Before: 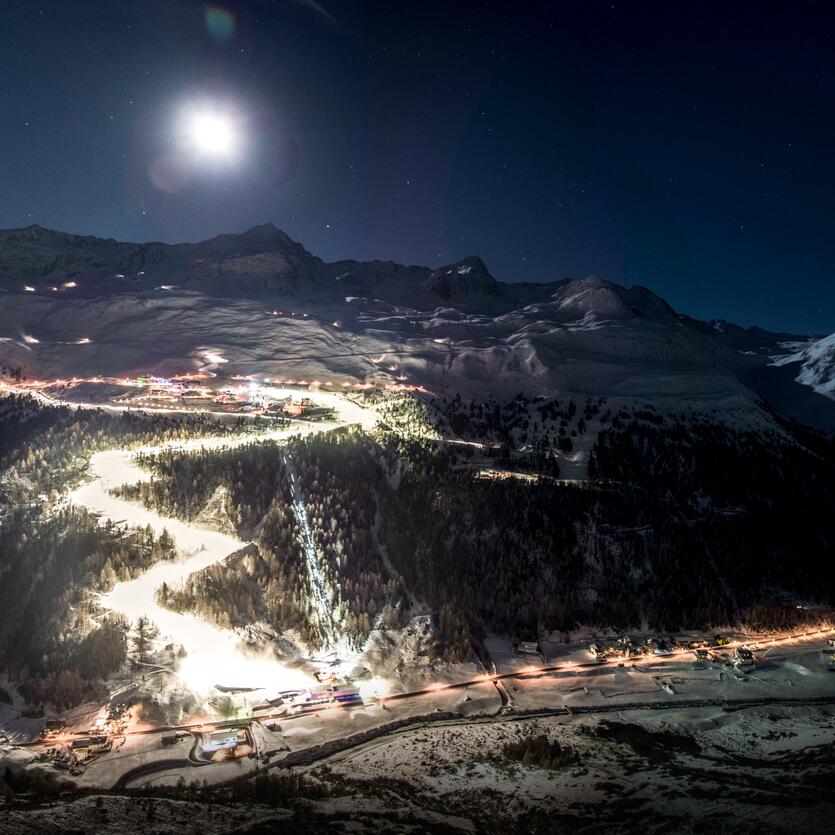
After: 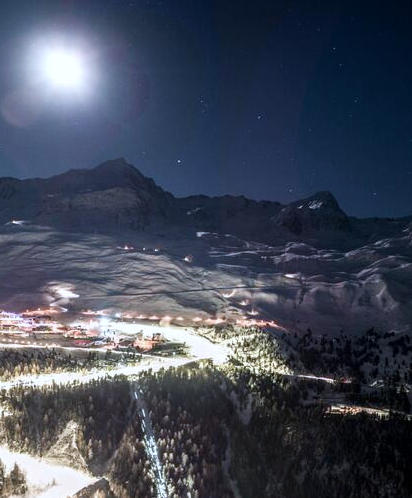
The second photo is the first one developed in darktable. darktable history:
crop: left 17.95%, top 7.855%, right 32.681%, bottom 32.399%
color correction: highlights a* -0.786, highlights b* -9.4
